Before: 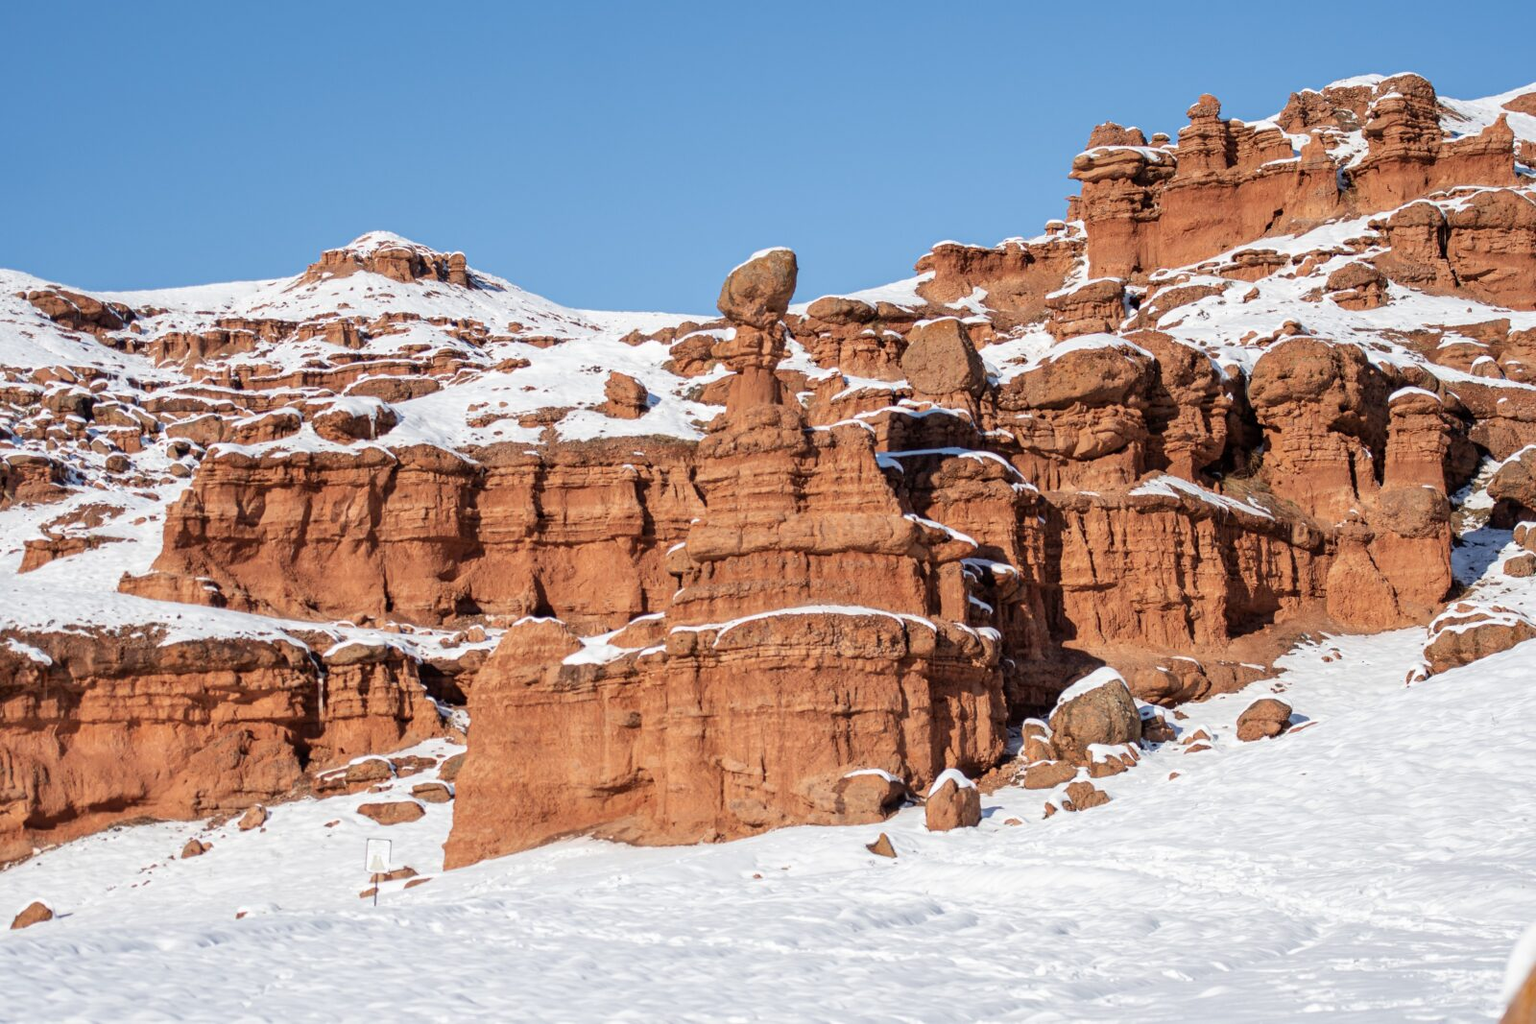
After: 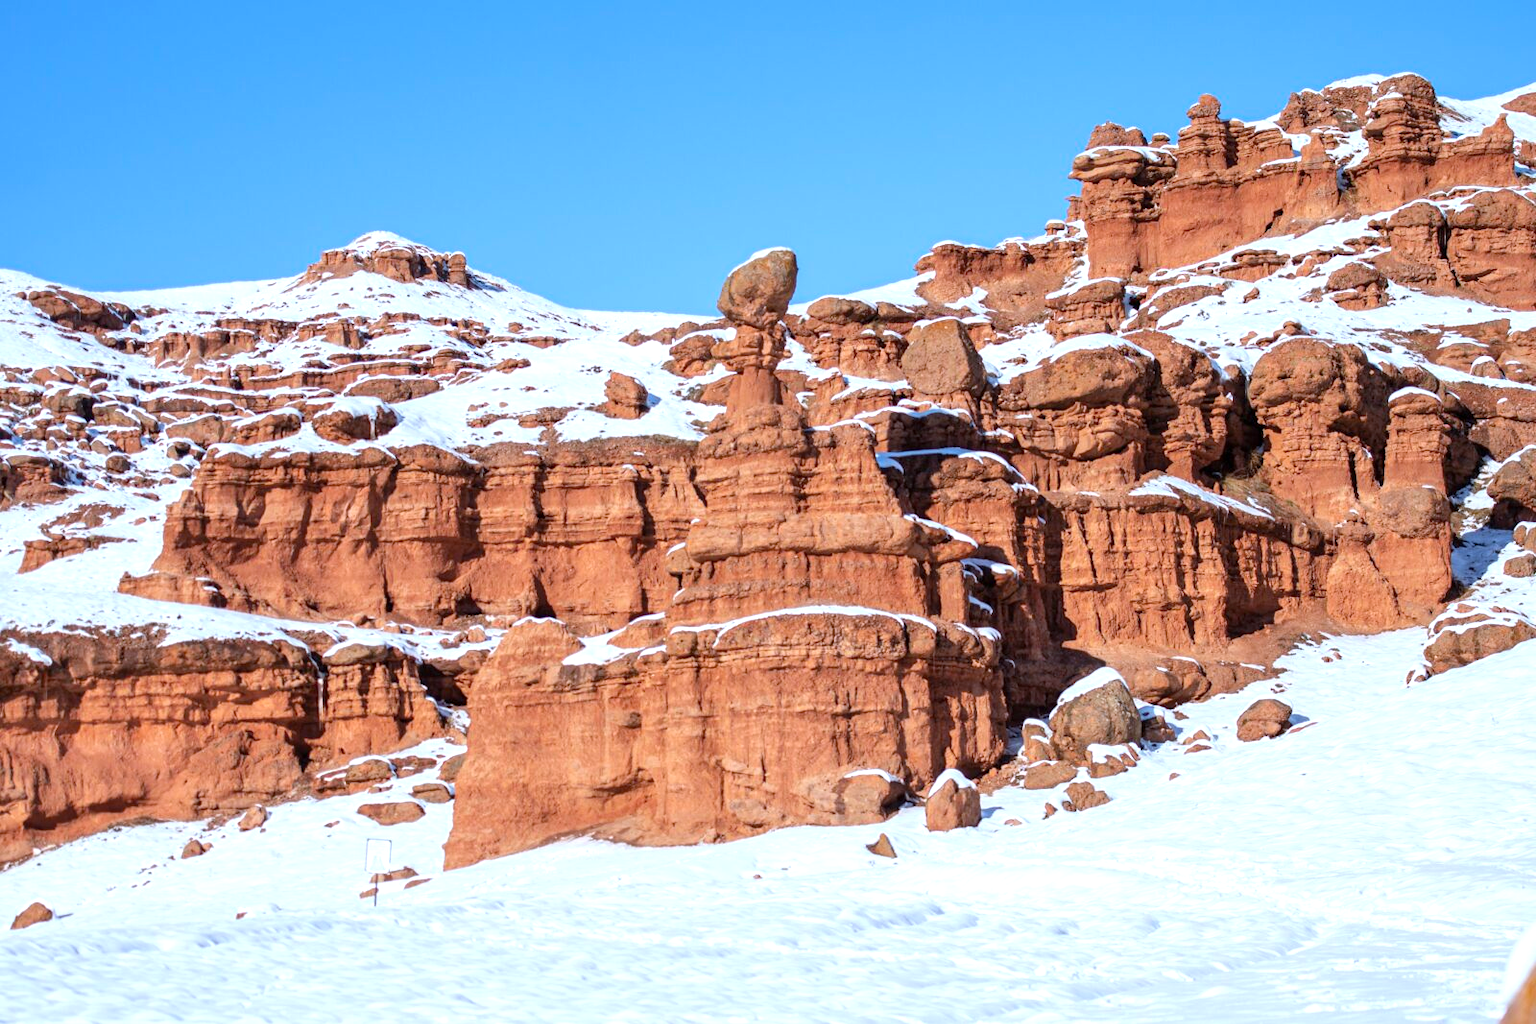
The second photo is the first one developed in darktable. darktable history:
white balance: red 0.931, blue 1.11
exposure: exposure 0.426 EV, compensate highlight preservation false
